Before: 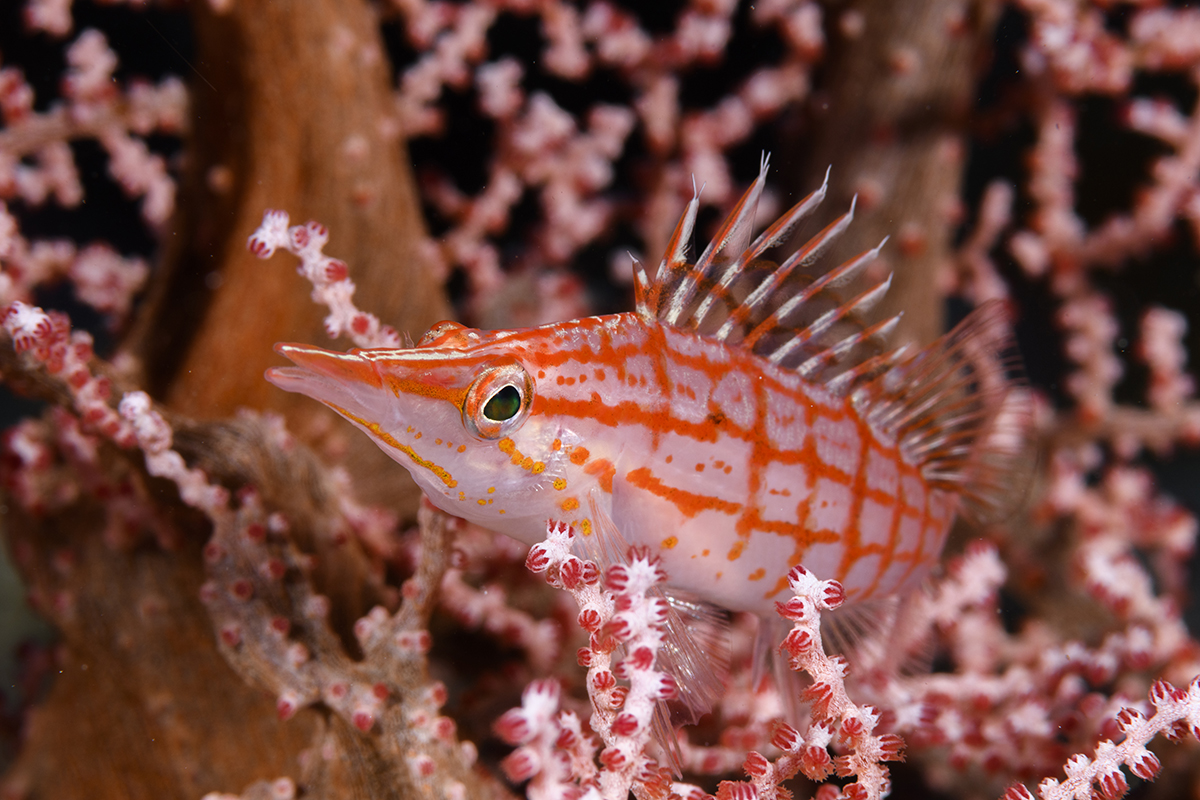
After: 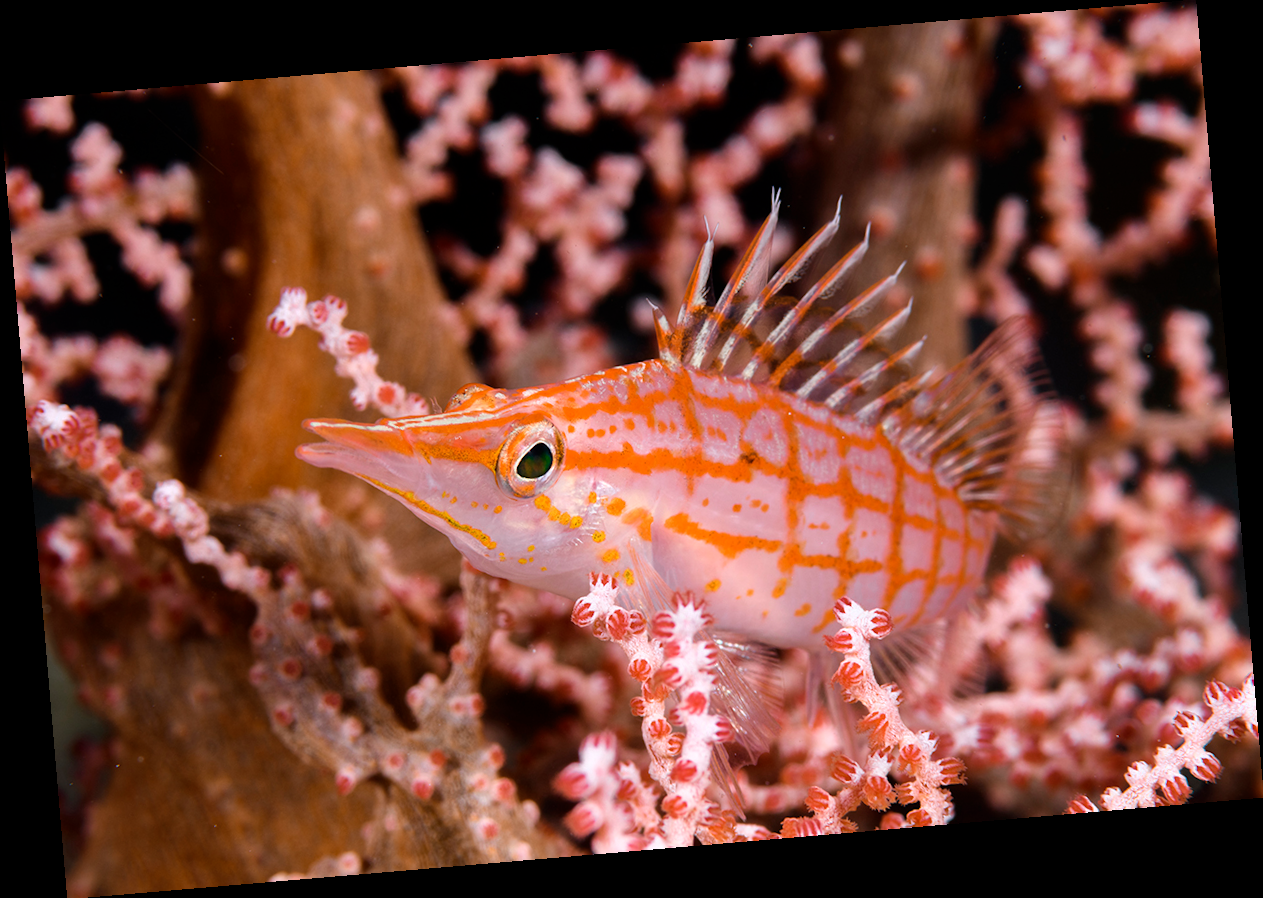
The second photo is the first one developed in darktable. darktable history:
rotate and perspective: rotation -4.86°, automatic cropping off
color zones: curves: ch0 [(0, 0.558) (0.143, 0.548) (0.286, 0.447) (0.429, 0.259) (0.571, 0.5) (0.714, 0.5) (0.857, 0.593) (1, 0.558)]; ch1 [(0, 0.543) (0.01, 0.544) (0.12, 0.492) (0.248, 0.458) (0.5, 0.534) (0.748, 0.5) (0.99, 0.469) (1, 0.543)]; ch2 [(0, 0.507) (0.143, 0.522) (0.286, 0.505) (0.429, 0.5) (0.571, 0.5) (0.714, 0.5) (0.857, 0.5) (1, 0.507)]
